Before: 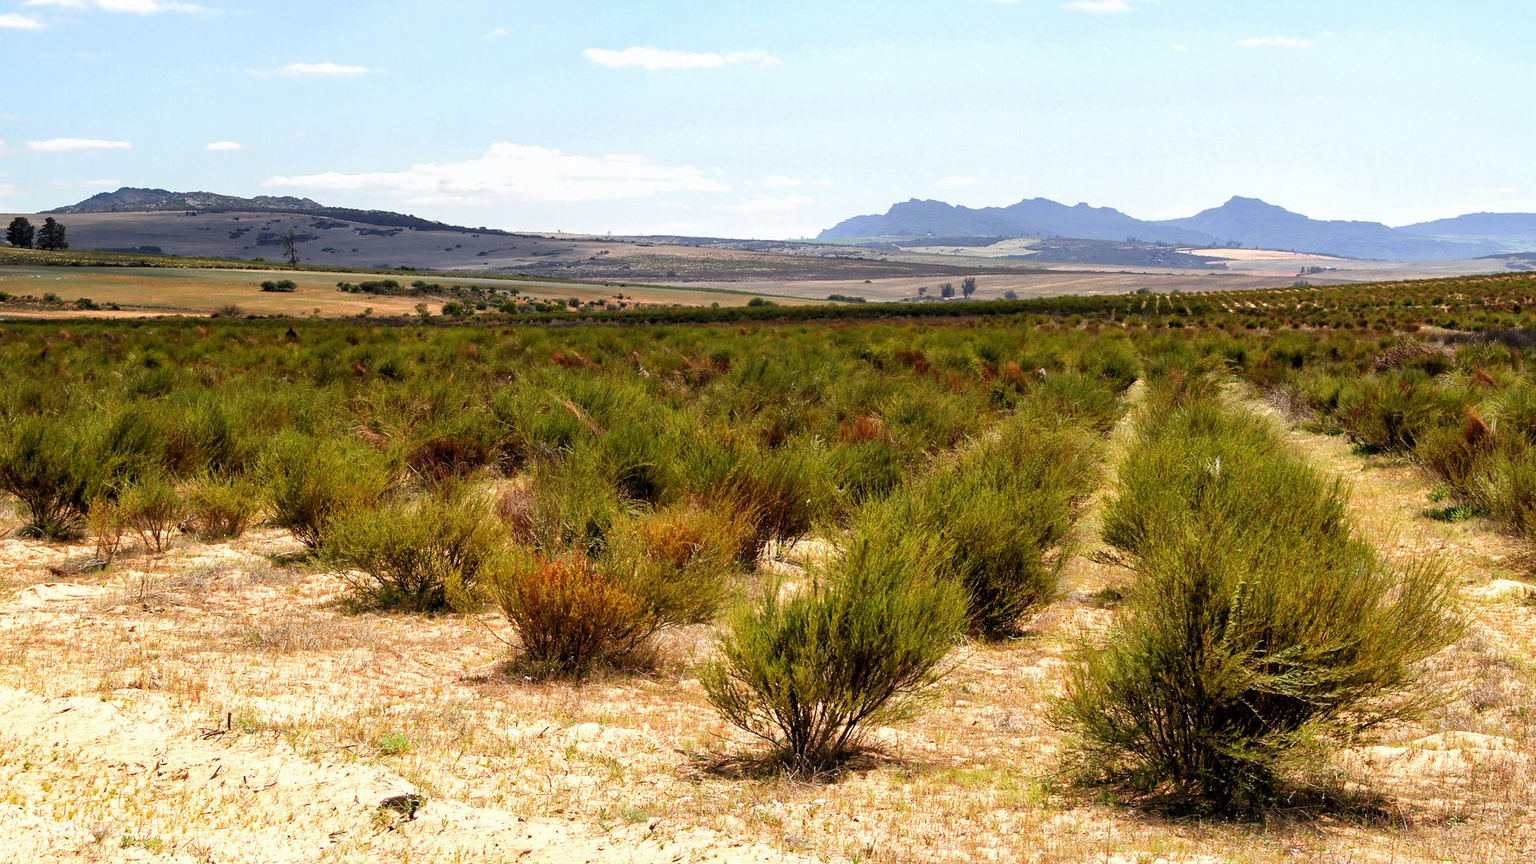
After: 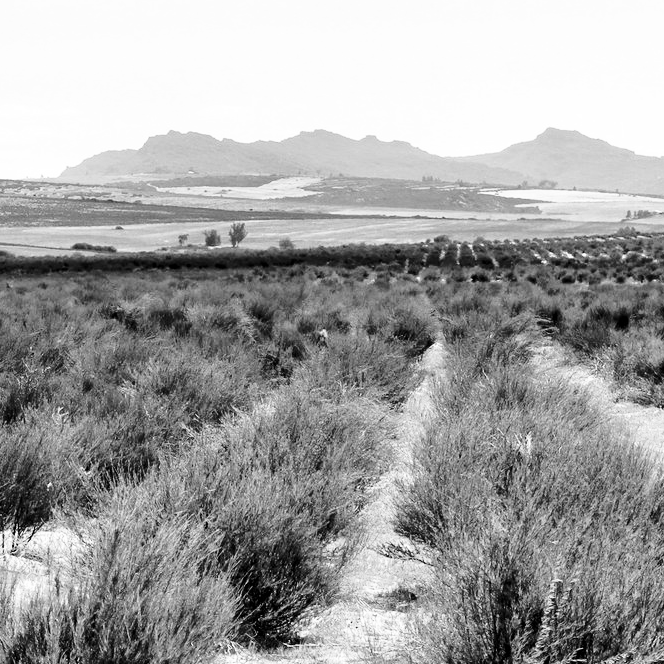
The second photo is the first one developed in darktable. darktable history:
base curve: curves: ch0 [(0, 0) (0.028, 0.03) (0.121, 0.232) (0.46, 0.748) (0.859, 0.968) (1, 1)], preserve colors none
crop and rotate: left 49.936%, top 10.094%, right 13.136%, bottom 24.256%
exposure: black level correction 0.002, compensate highlight preservation false
monochrome: a 32, b 64, size 2.3, highlights 1
